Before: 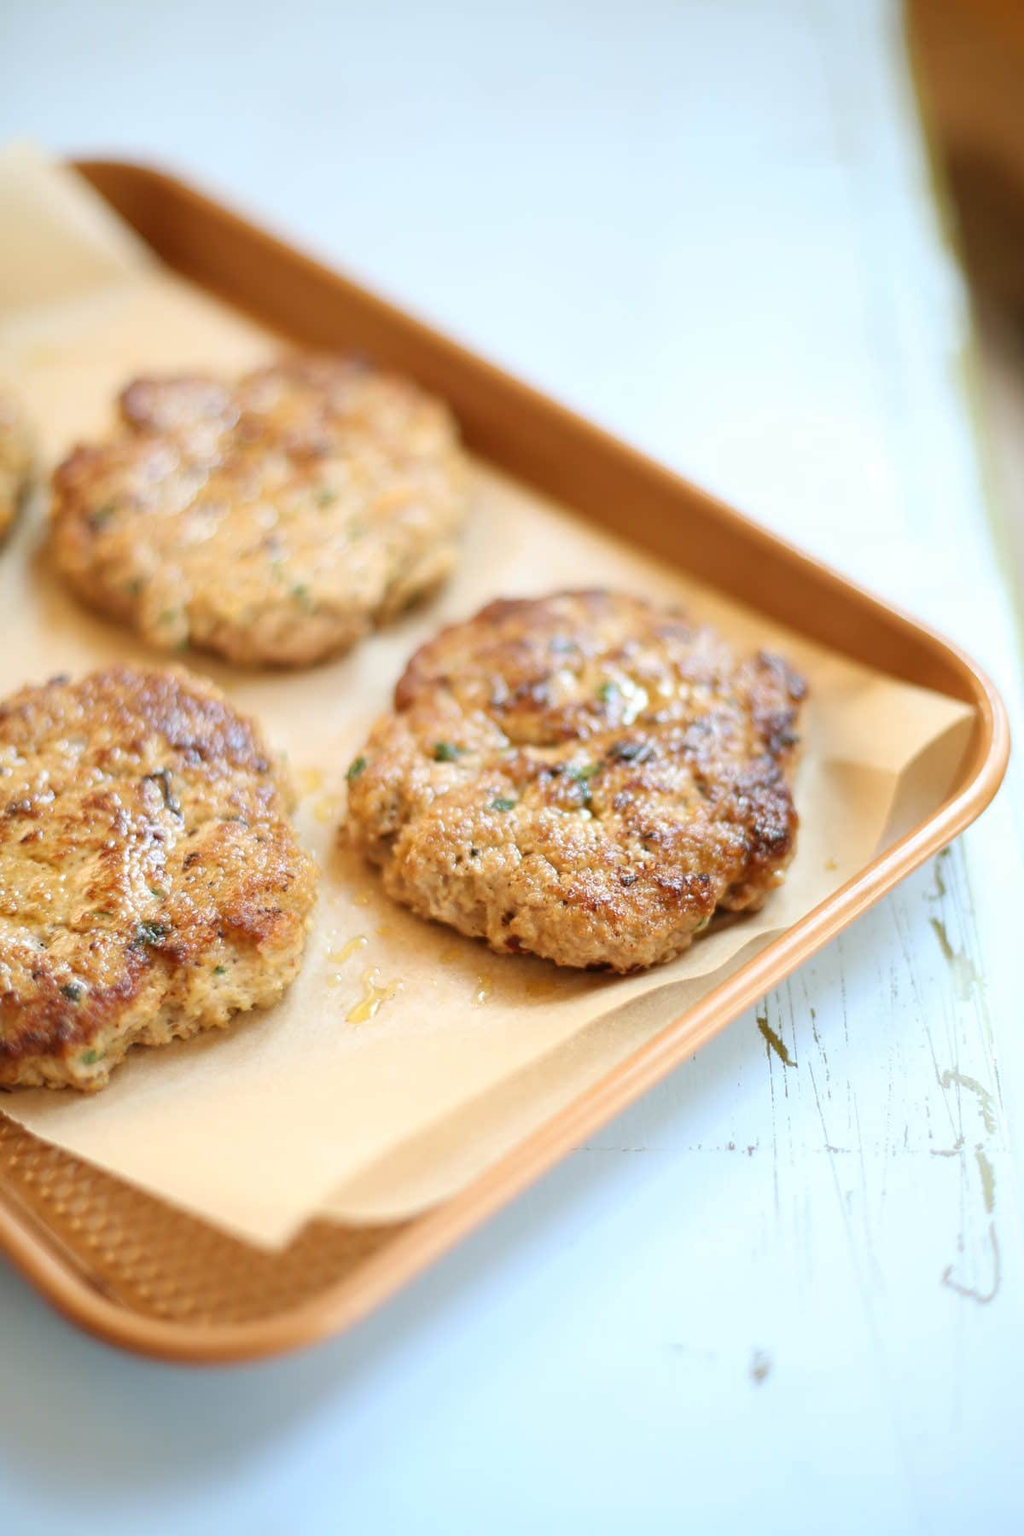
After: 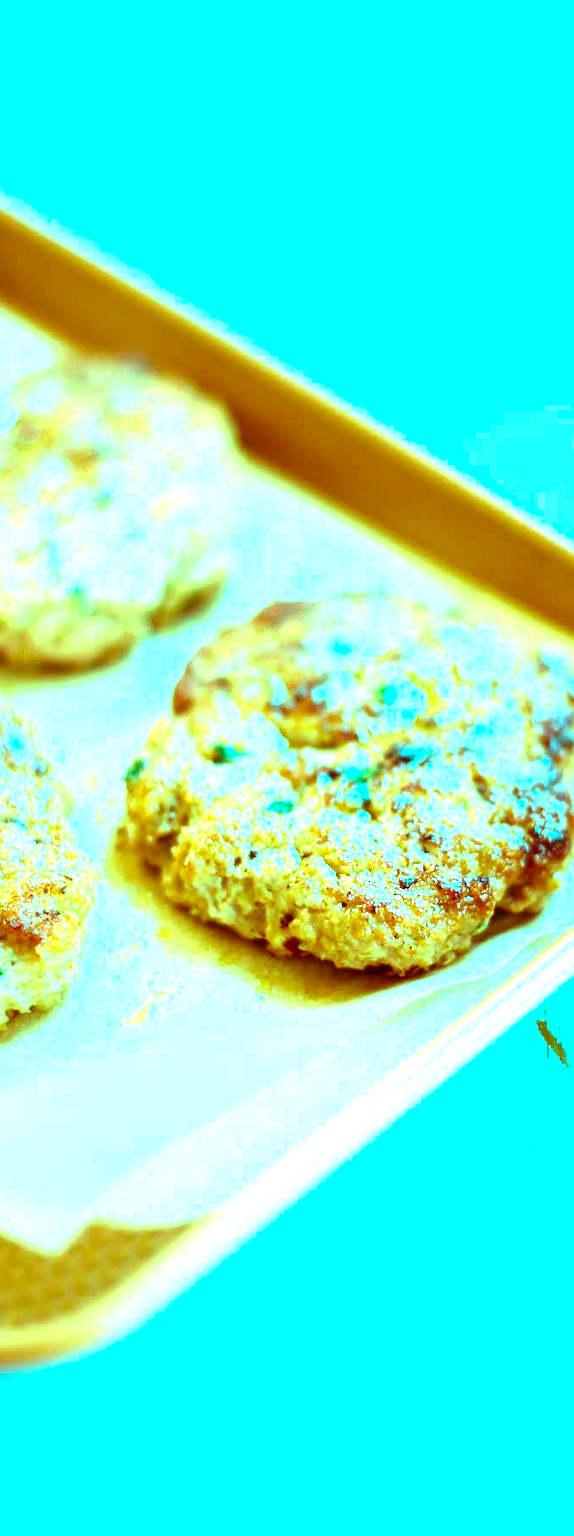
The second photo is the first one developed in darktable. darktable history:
contrast brightness saturation: brightness -0.2, saturation 0.08
crop: left 21.674%, right 22.086%
exposure: black level correction 0, exposure 1 EV, compensate exposure bias true, compensate highlight preservation false
white balance: red 1.05, blue 1.072
color balance rgb: shadows lift › luminance 0.49%, shadows lift › chroma 6.83%, shadows lift › hue 300.29°, power › hue 208.98°, highlights gain › luminance 20.24%, highlights gain › chroma 13.17%, highlights gain › hue 173.85°, perceptual saturation grading › global saturation 18.05%
